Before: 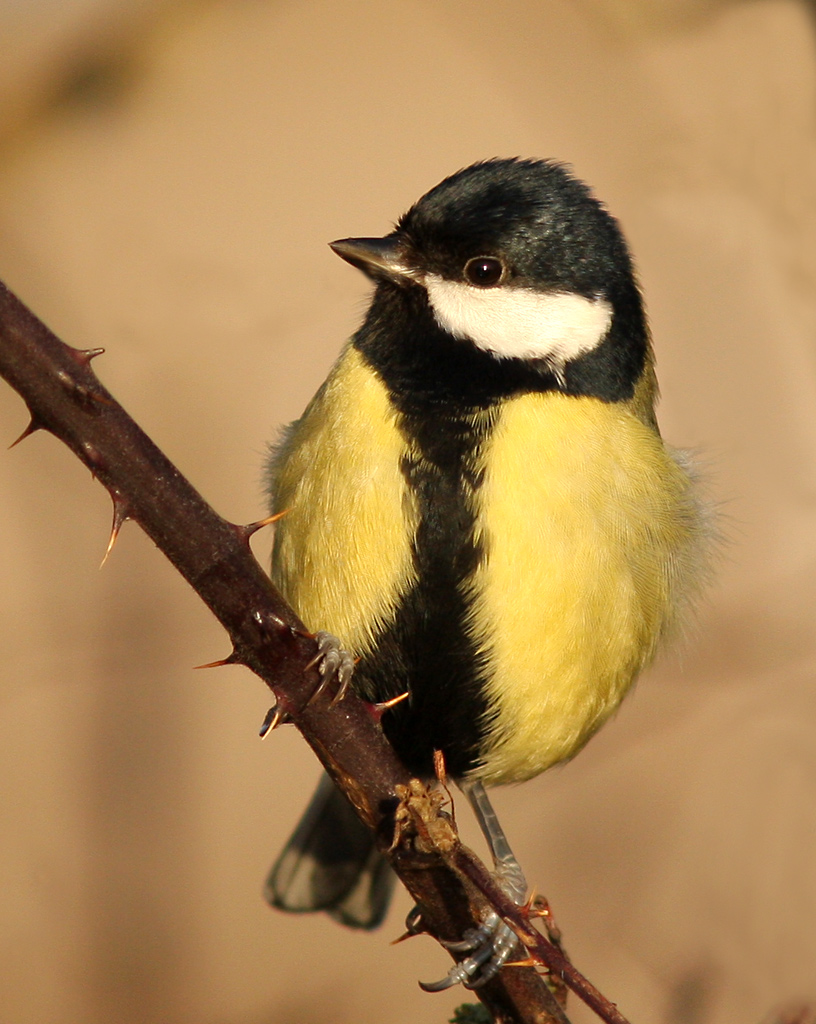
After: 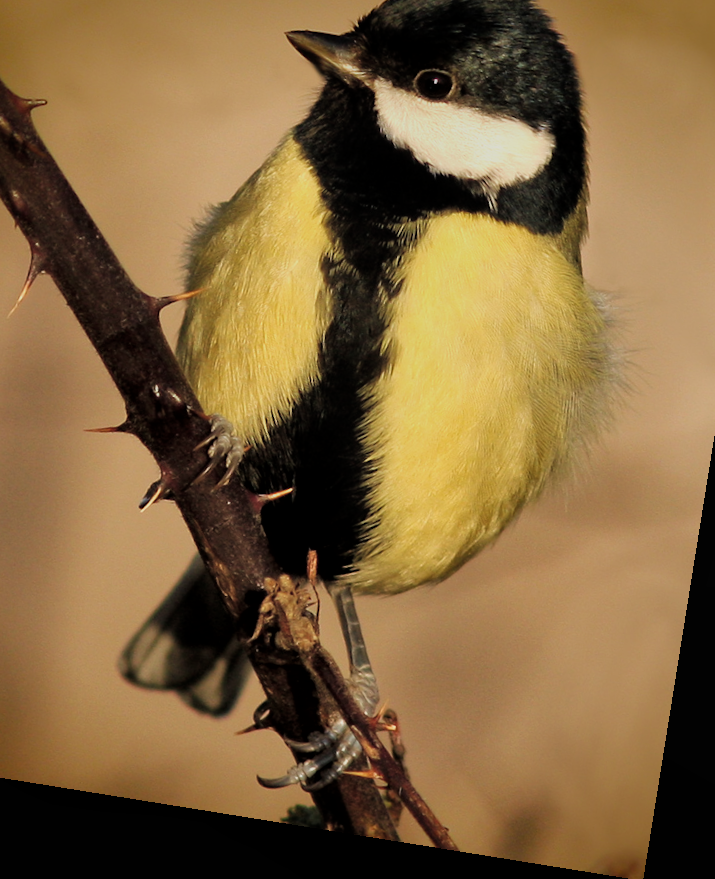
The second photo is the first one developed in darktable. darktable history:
vignetting: fall-off start 88.53%, fall-off radius 44.2%, saturation 0.376, width/height ratio 1.161
rotate and perspective: rotation 9.12°, automatic cropping off
crop: left 16.871%, top 22.857%, right 9.116%
velvia: strength 15%
local contrast: mode bilateral grid, contrast 20, coarseness 50, detail 141%, midtone range 0.2
exposure: black level correction -0.014, exposure -0.193 EV, compensate highlight preservation false
filmic rgb: black relative exposure -5 EV, hardness 2.88, contrast 1.1, highlights saturation mix -20%
